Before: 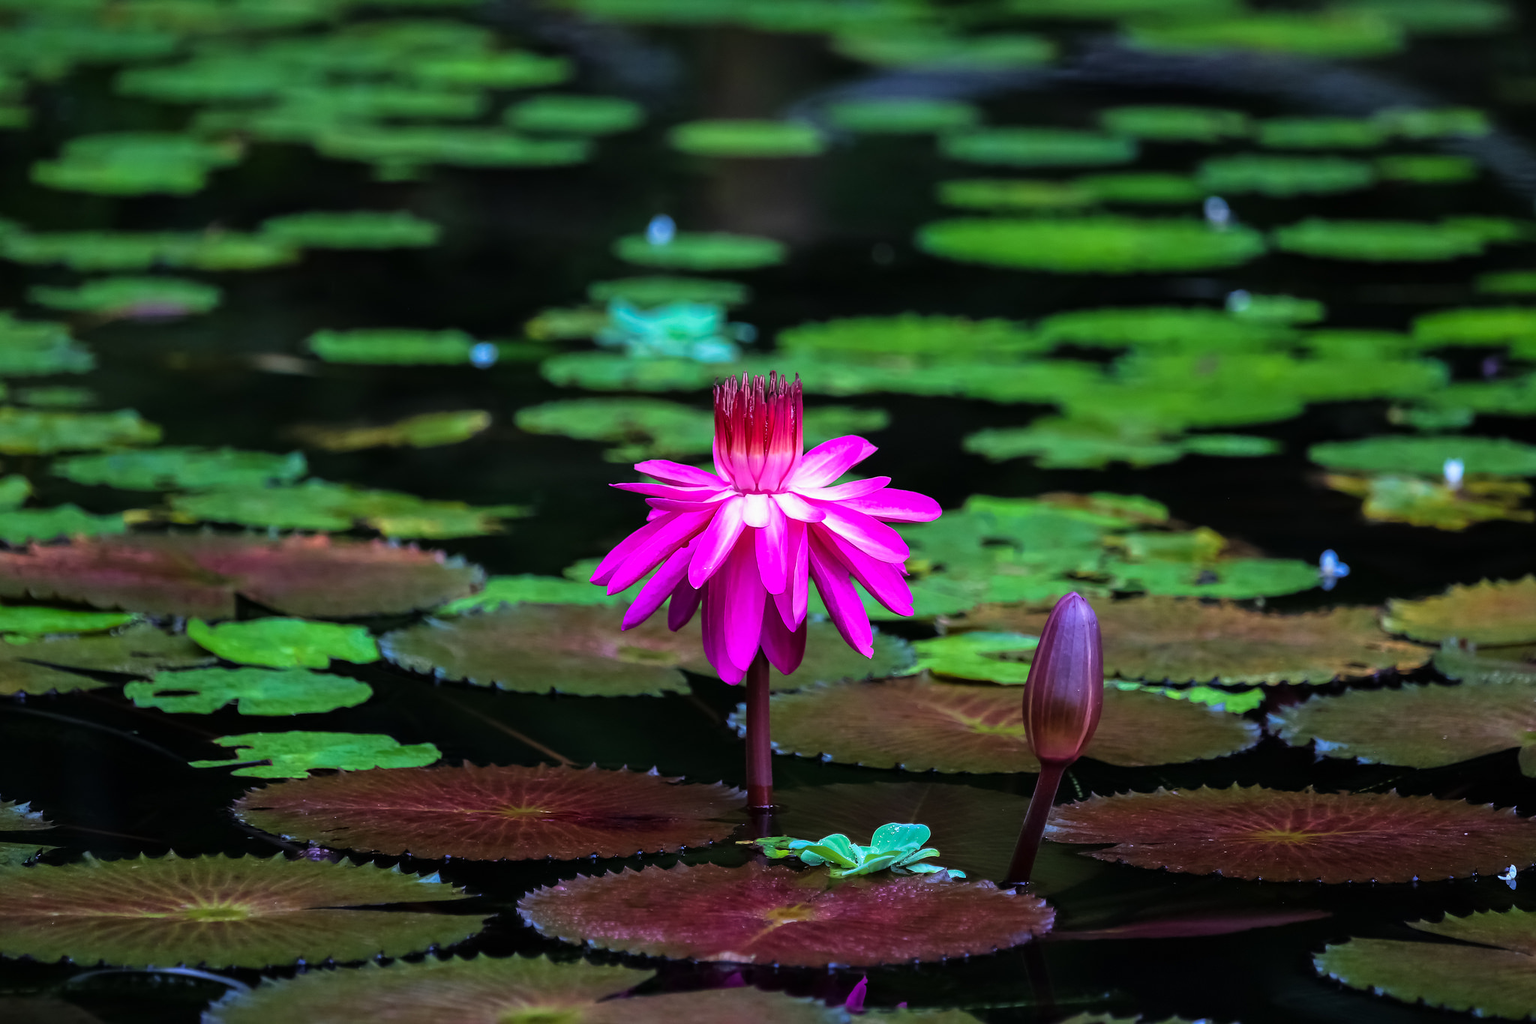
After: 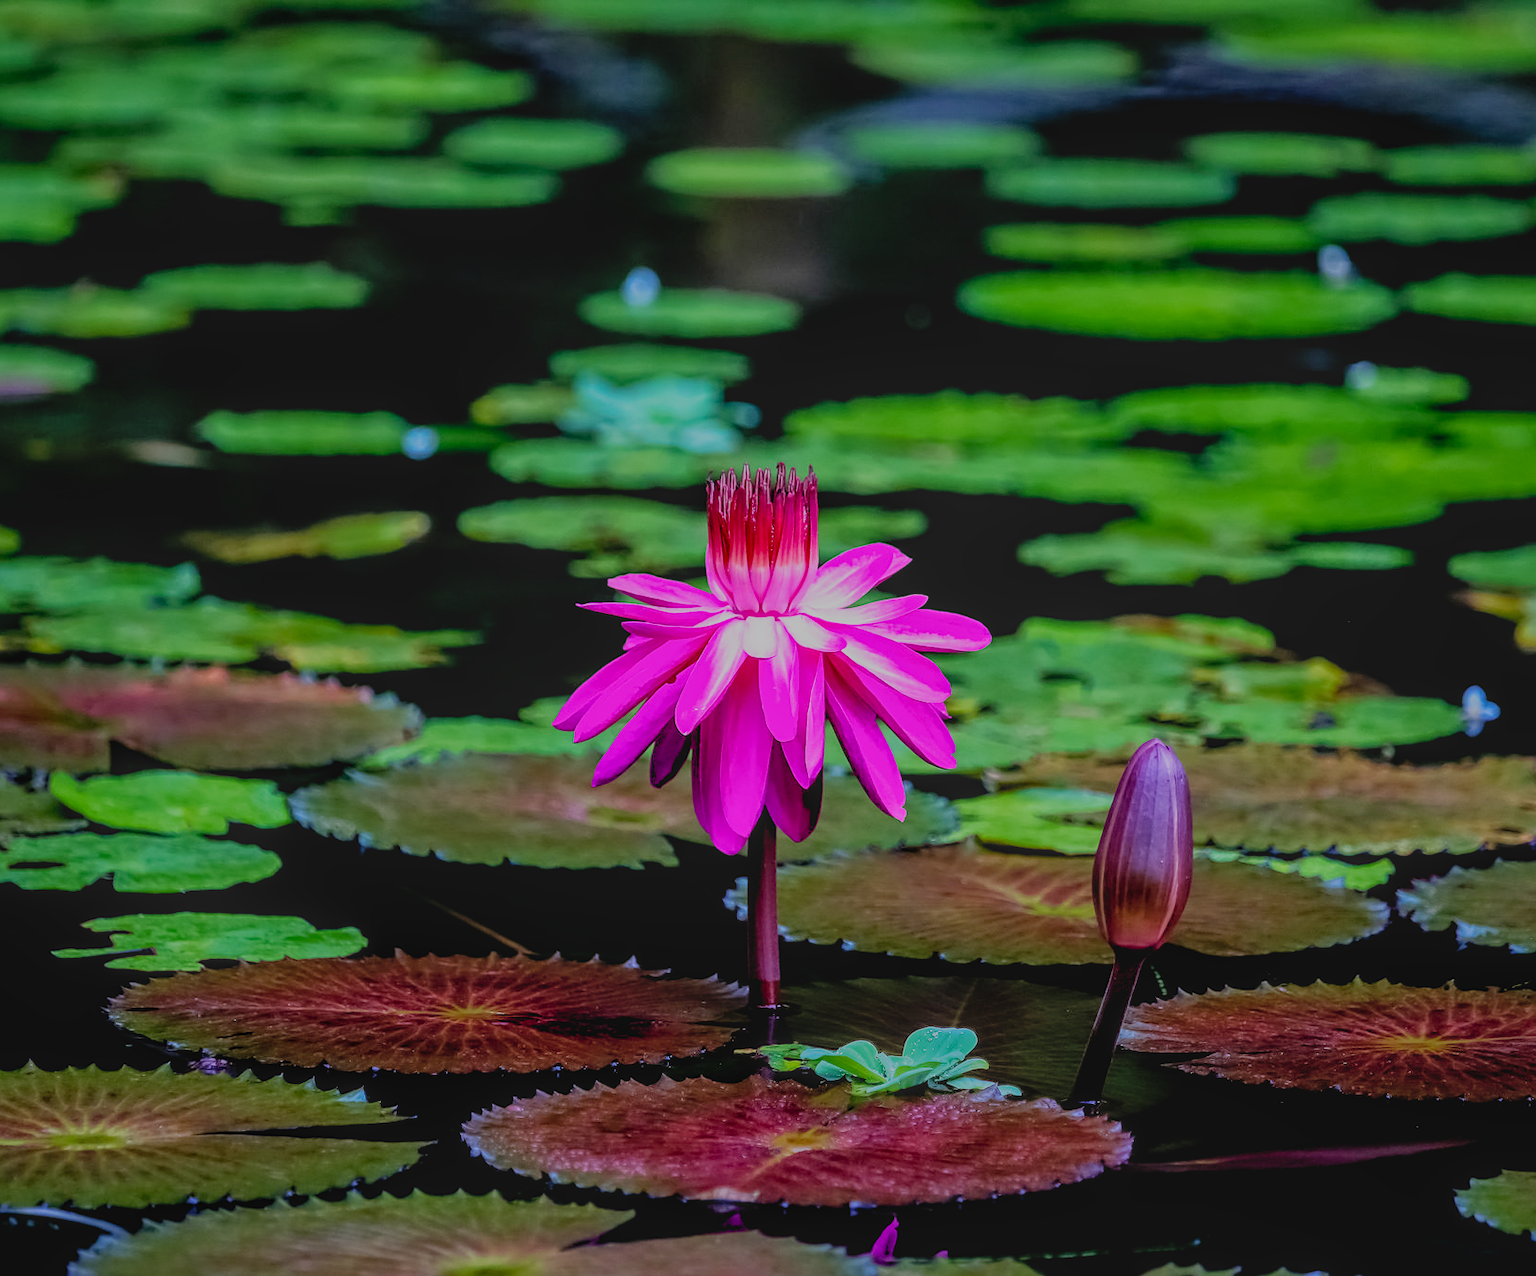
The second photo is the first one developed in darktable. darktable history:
crop and rotate: left 9.571%, right 10.231%
sharpen: amount 0.214
exposure: black level correction 0.005, exposure 0.279 EV, compensate highlight preservation false
filmic rgb: black relative exposure -16 EV, white relative exposure 6.86 EV, hardness 4.72, preserve chrominance no, color science v5 (2021)
local contrast: highlights 73%, shadows 22%, midtone range 0.196
shadows and highlights: shadows 40.14, highlights -59.95
